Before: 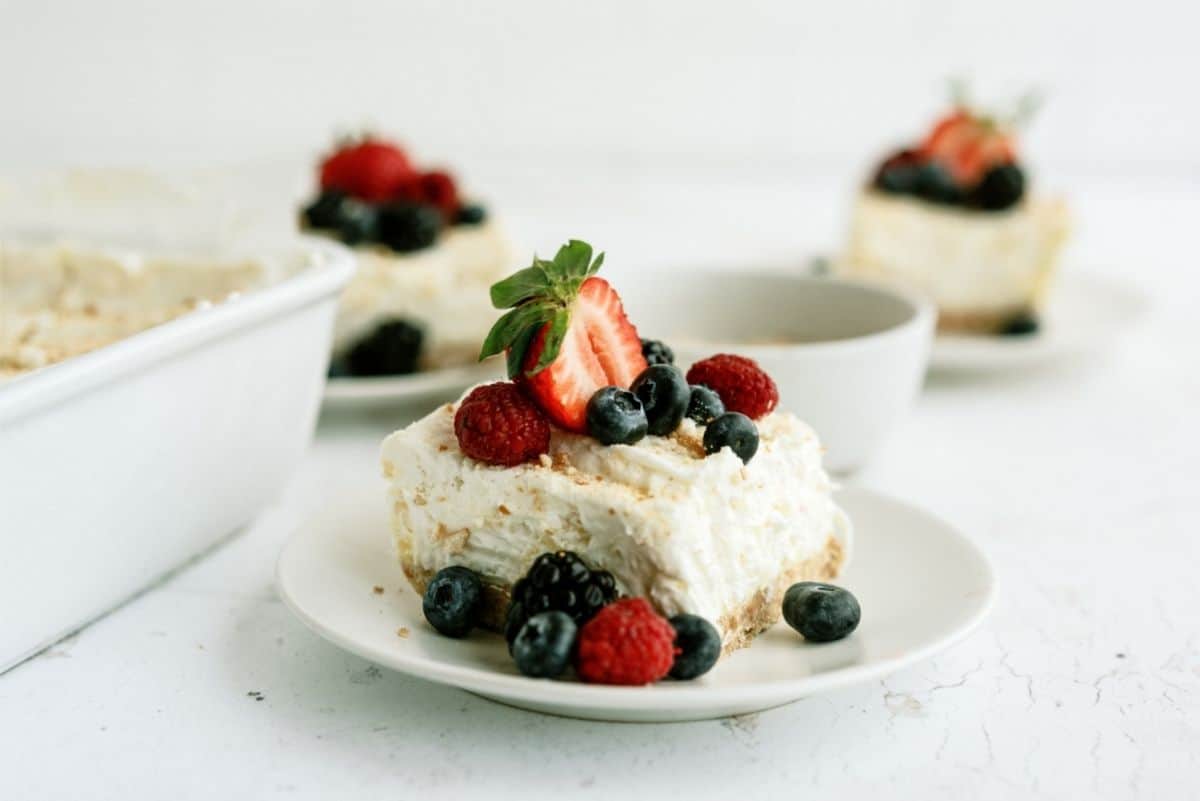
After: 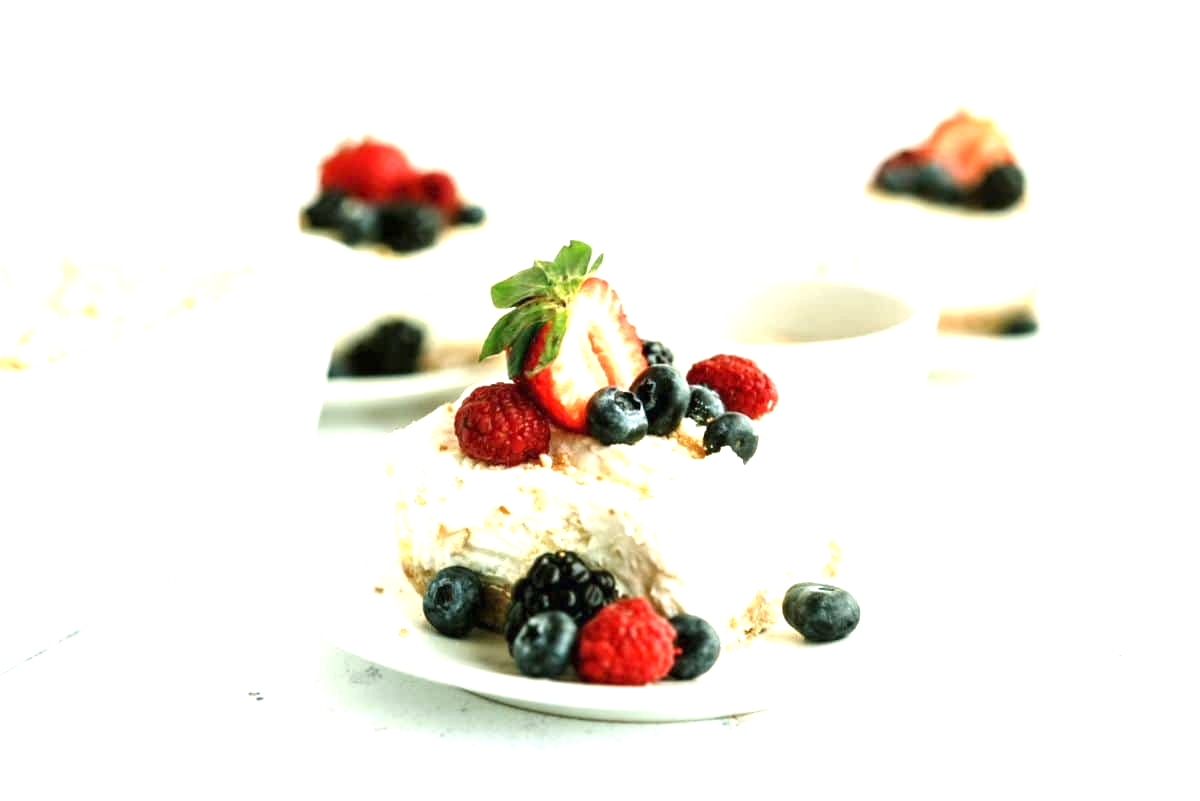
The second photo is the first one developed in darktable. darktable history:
exposure: black level correction 0, exposure 1.468 EV, compensate highlight preservation false
